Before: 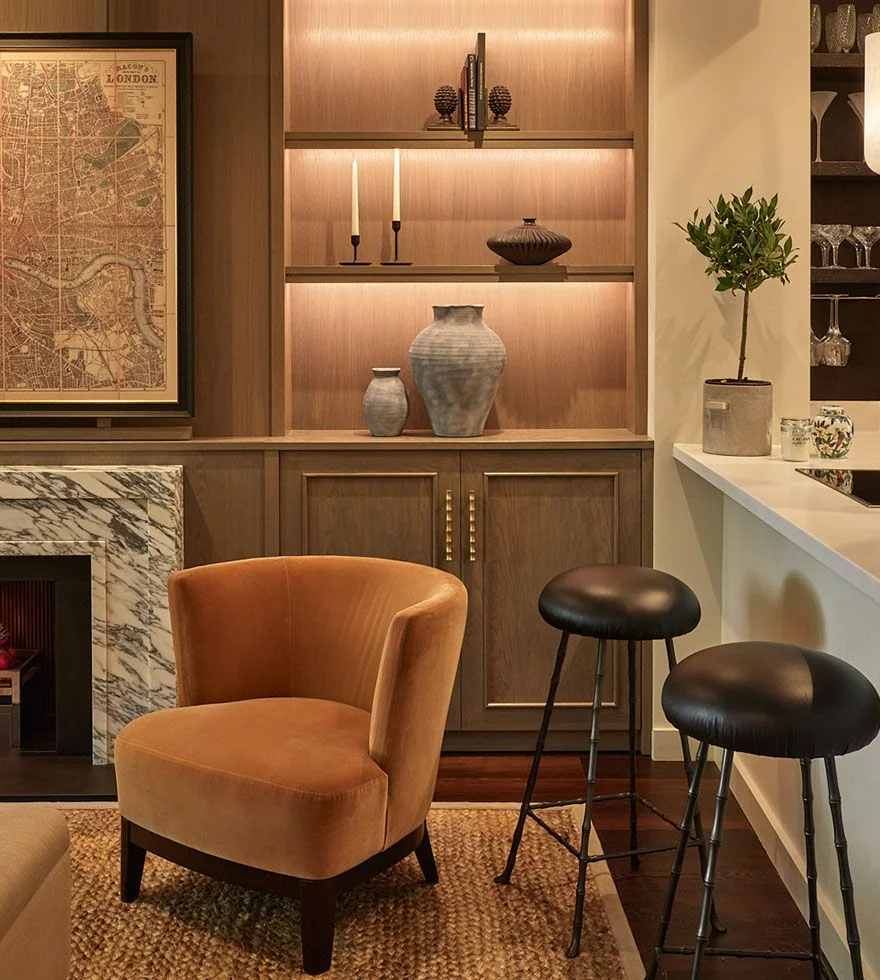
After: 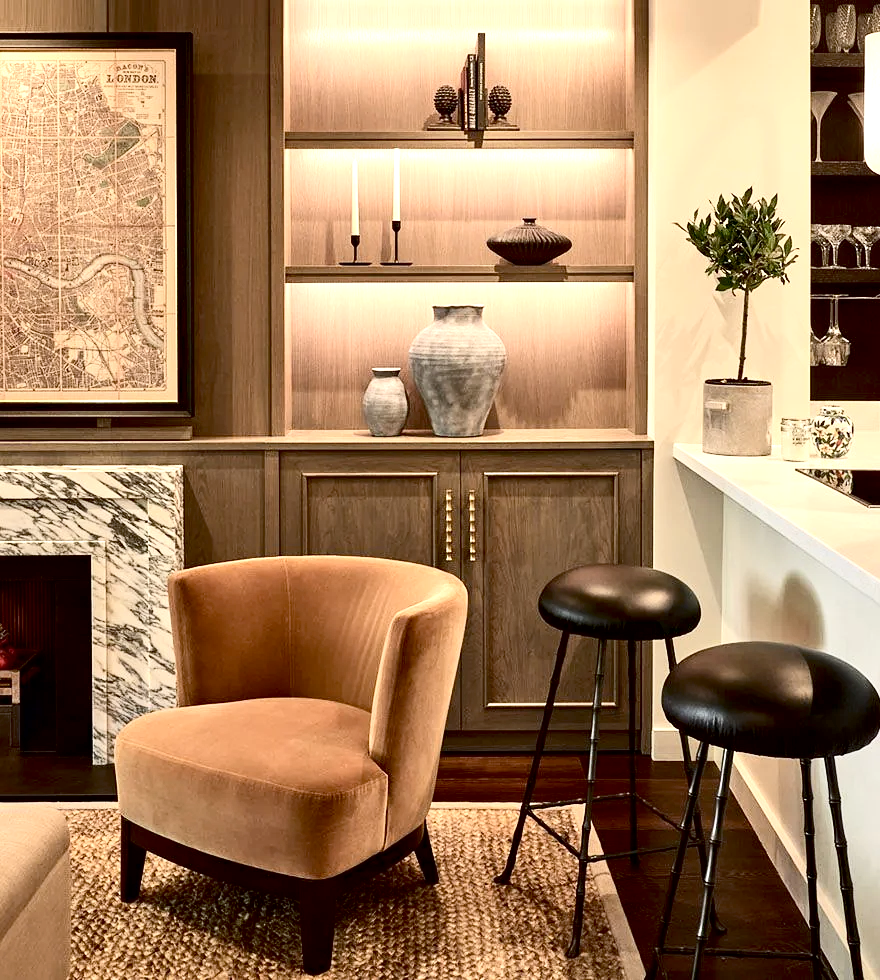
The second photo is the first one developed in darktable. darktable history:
exposure: black level correction 0.01, exposure 1 EV, compensate highlight preservation false
contrast brightness saturation: contrast 0.25, saturation -0.31
